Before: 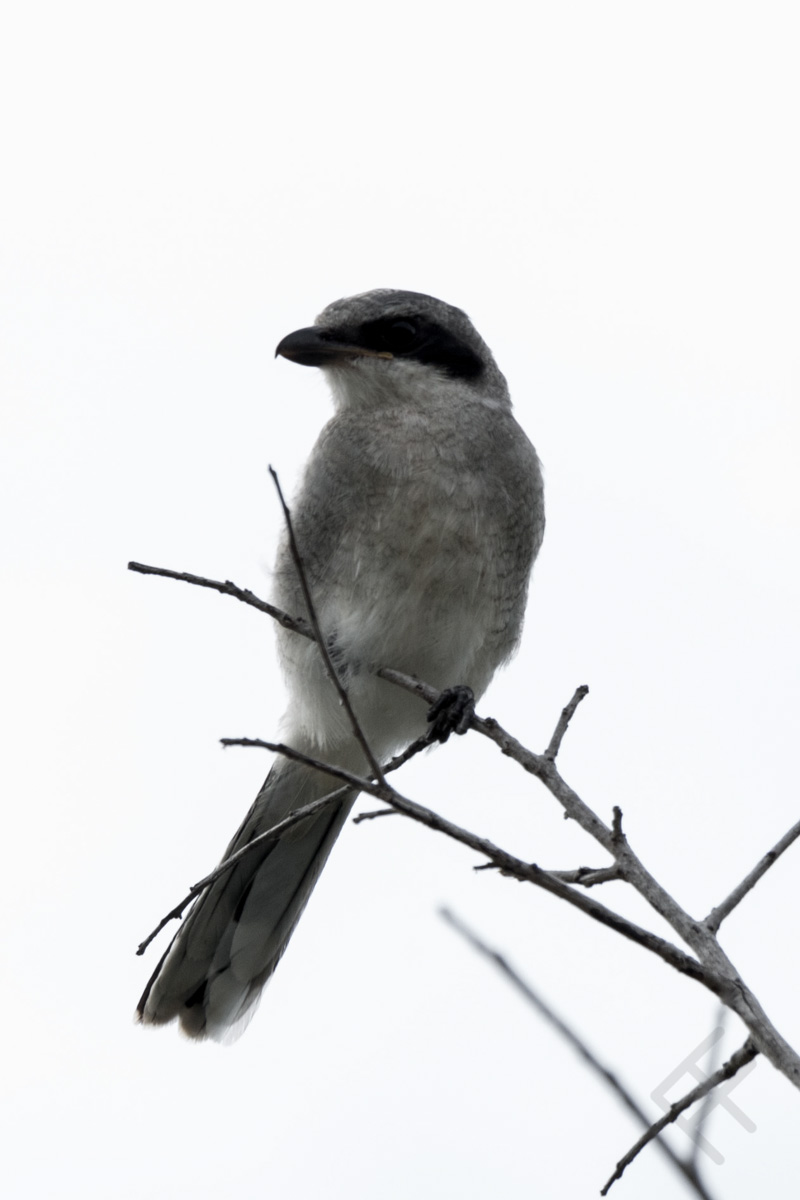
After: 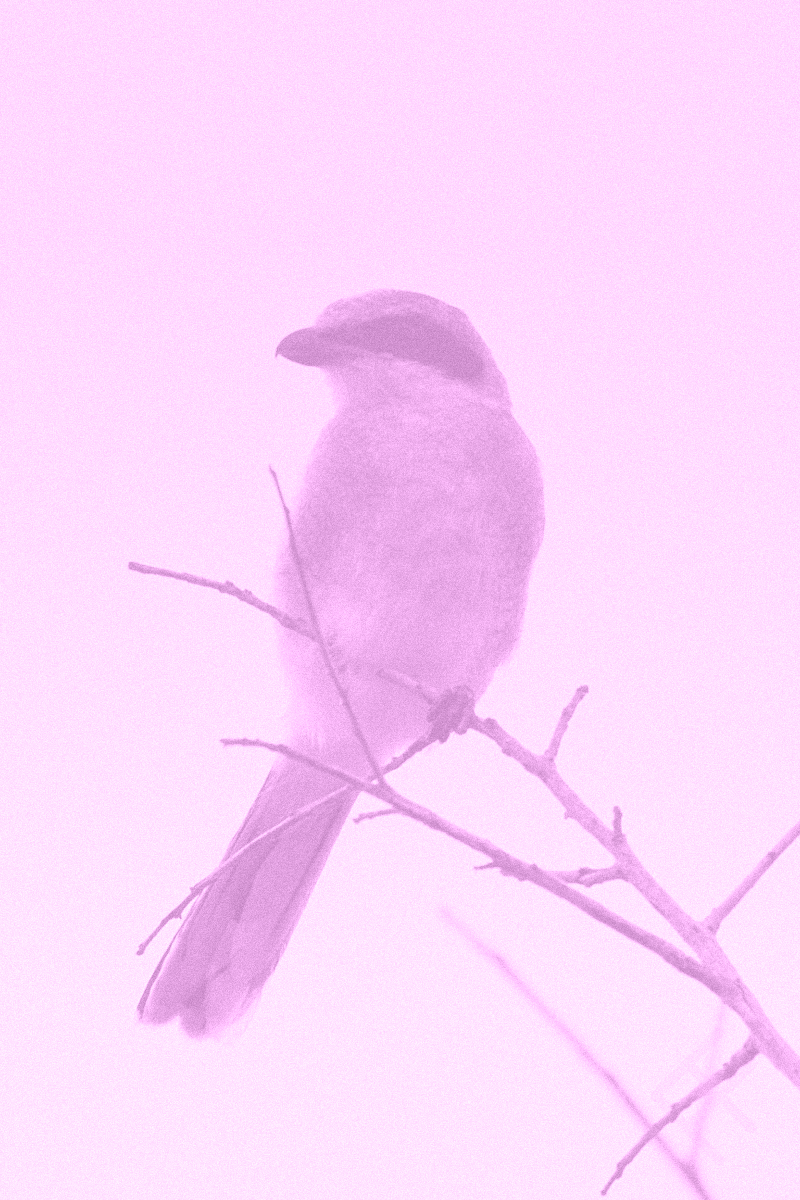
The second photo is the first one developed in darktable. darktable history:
sharpen: amount 0.2
grain: mid-tones bias 0%
colorize: hue 331.2°, saturation 75%, source mix 30.28%, lightness 70.52%, version 1
graduated density: on, module defaults
